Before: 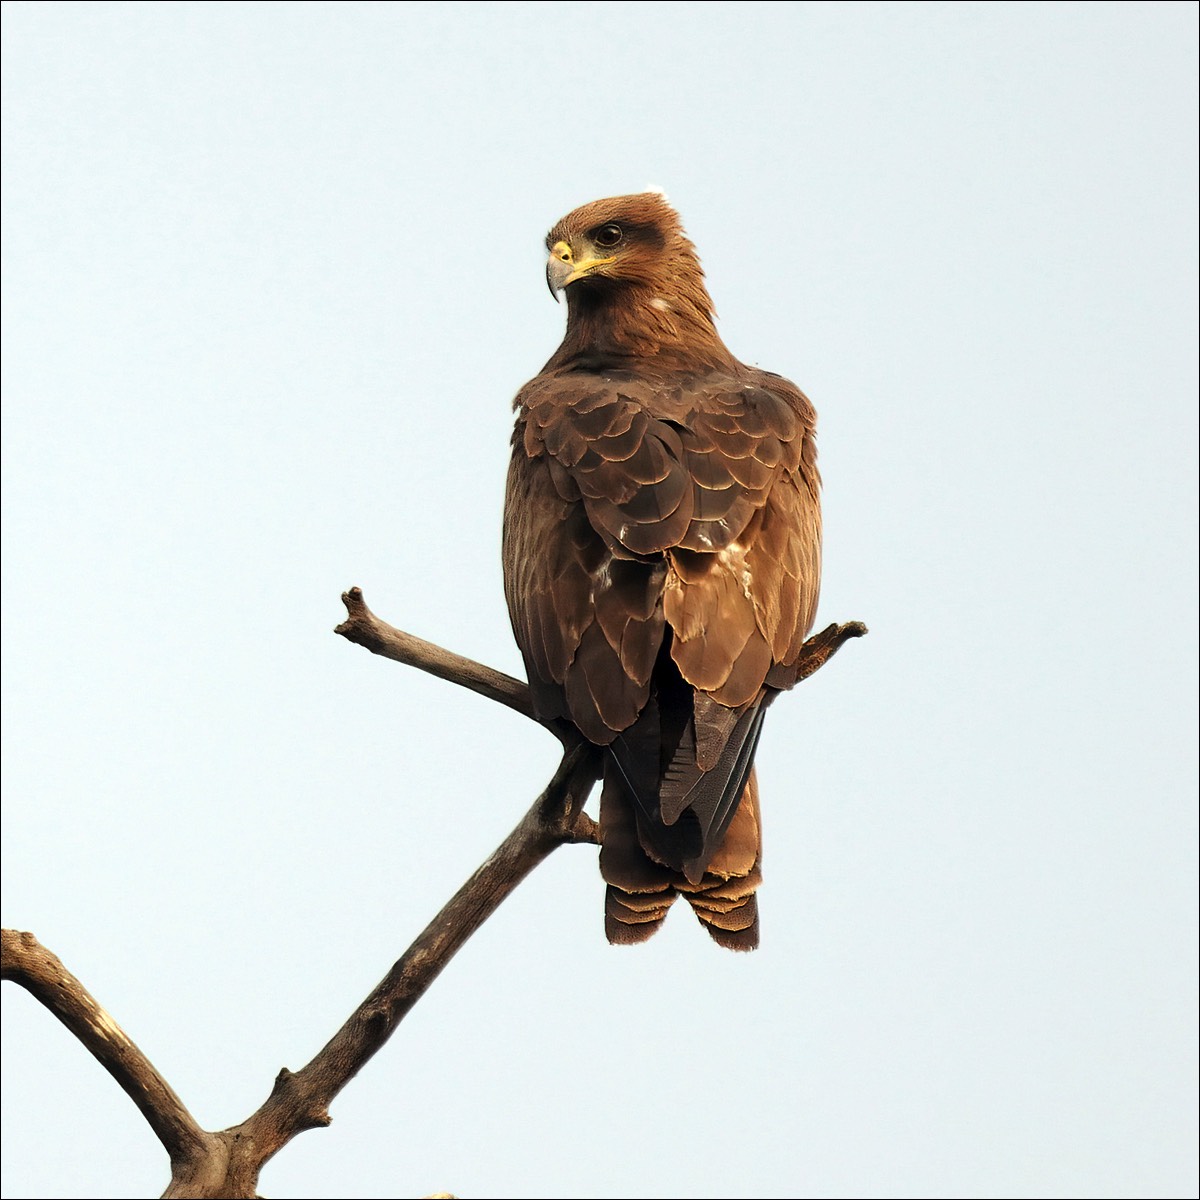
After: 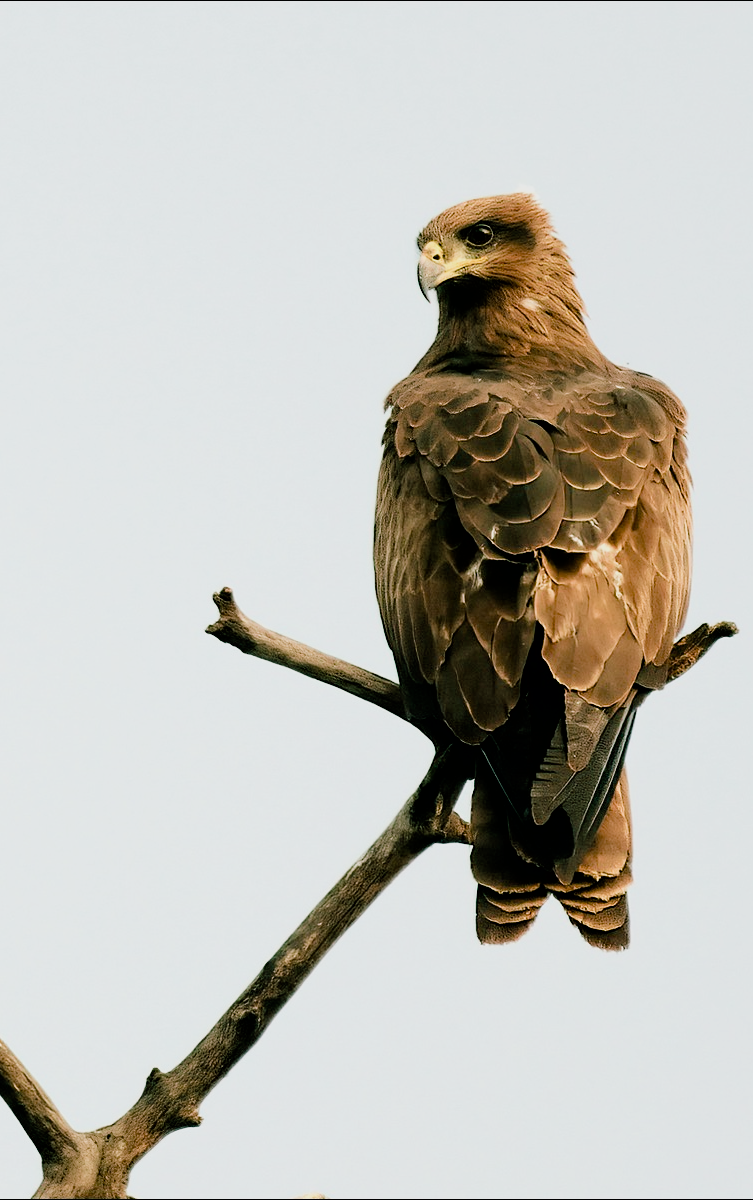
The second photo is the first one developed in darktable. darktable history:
filmic rgb: black relative exposure -5.08 EV, white relative exposure 4 EV, threshold 2.99 EV, hardness 2.89, contrast 1.301, highlights saturation mix -31.24%, enable highlight reconstruction true
crop: left 10.759%, right 26.467%
color balance rgb: shadows lift › chroma 11.557%, shadows lift › hue 133.78°, linear chroma grading › global chroma 5.02%, perceptual saturation grading › global saturation 20%, perceptual saturation grading › highlights -49.99%, perceptual saturation grading › shadows 25.91%, contrast 4.969%
velvia: strength 24.46%
